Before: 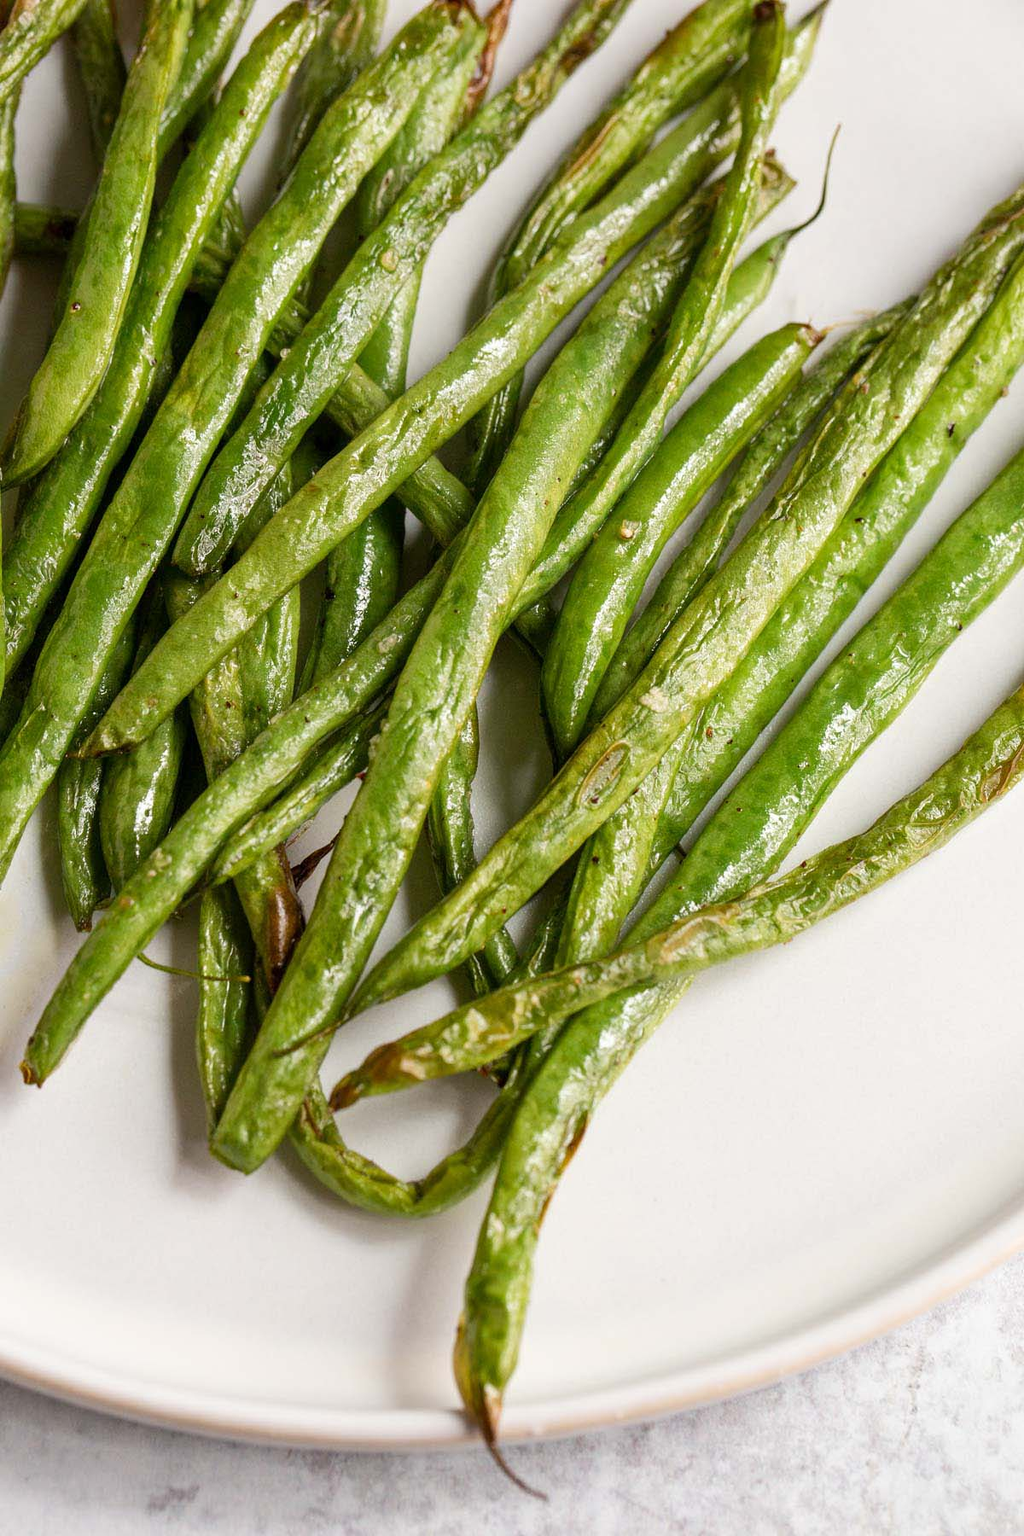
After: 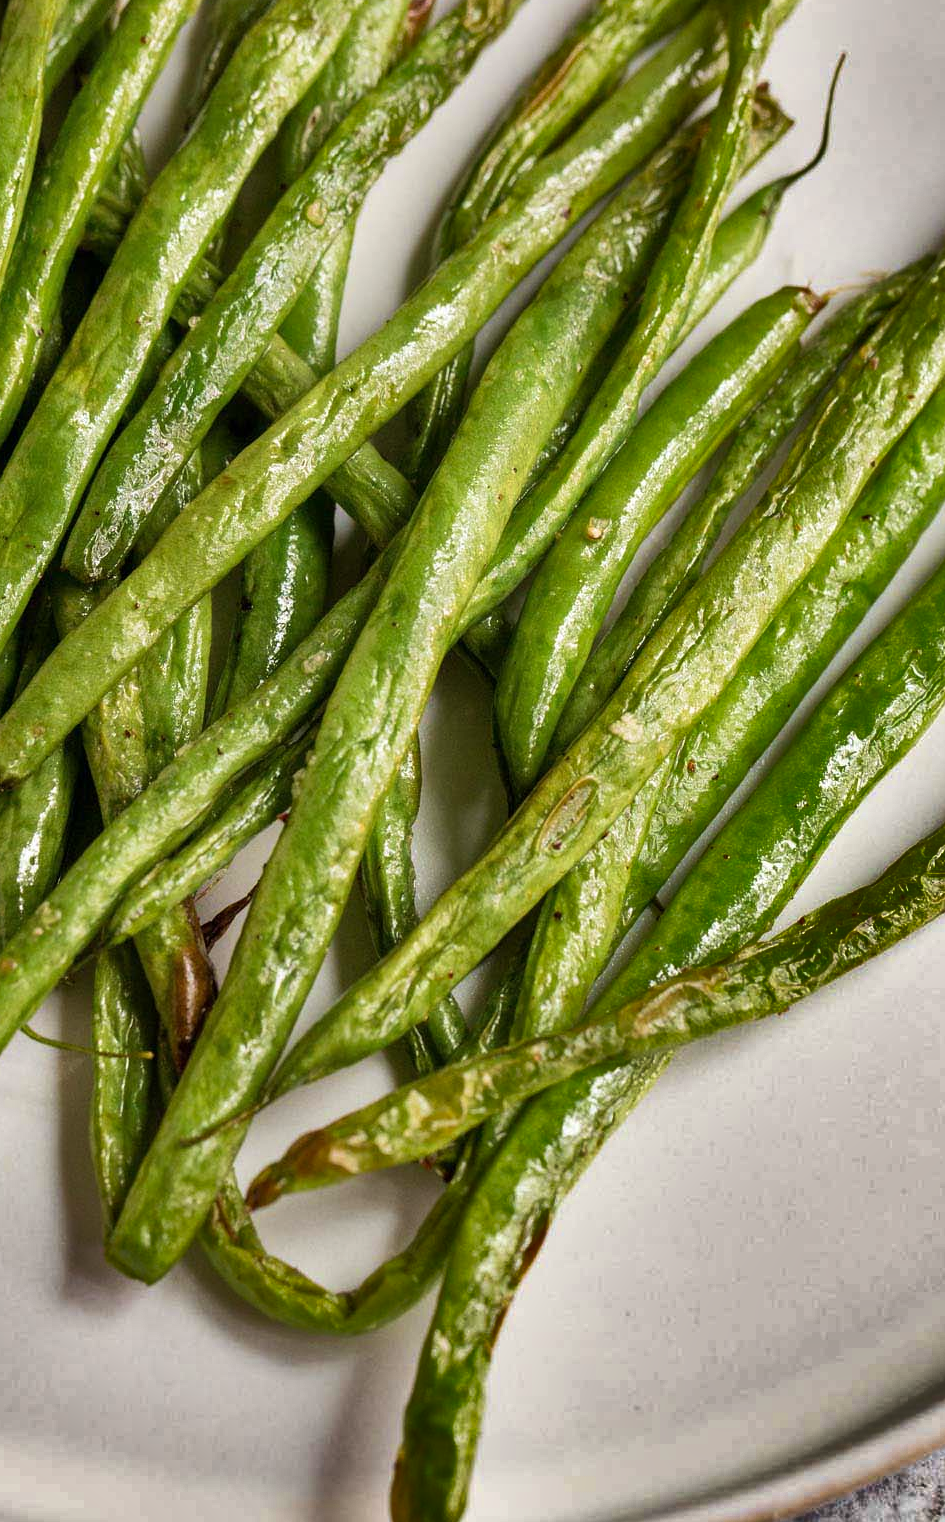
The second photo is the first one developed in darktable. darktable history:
crop: left 11.67%, top 5.131%, right 9.573%, bottom 10.283%
shadows and highlights: shadows 20.98, highlights -82.56, soften with gaussian
velvia: on, module defaults
